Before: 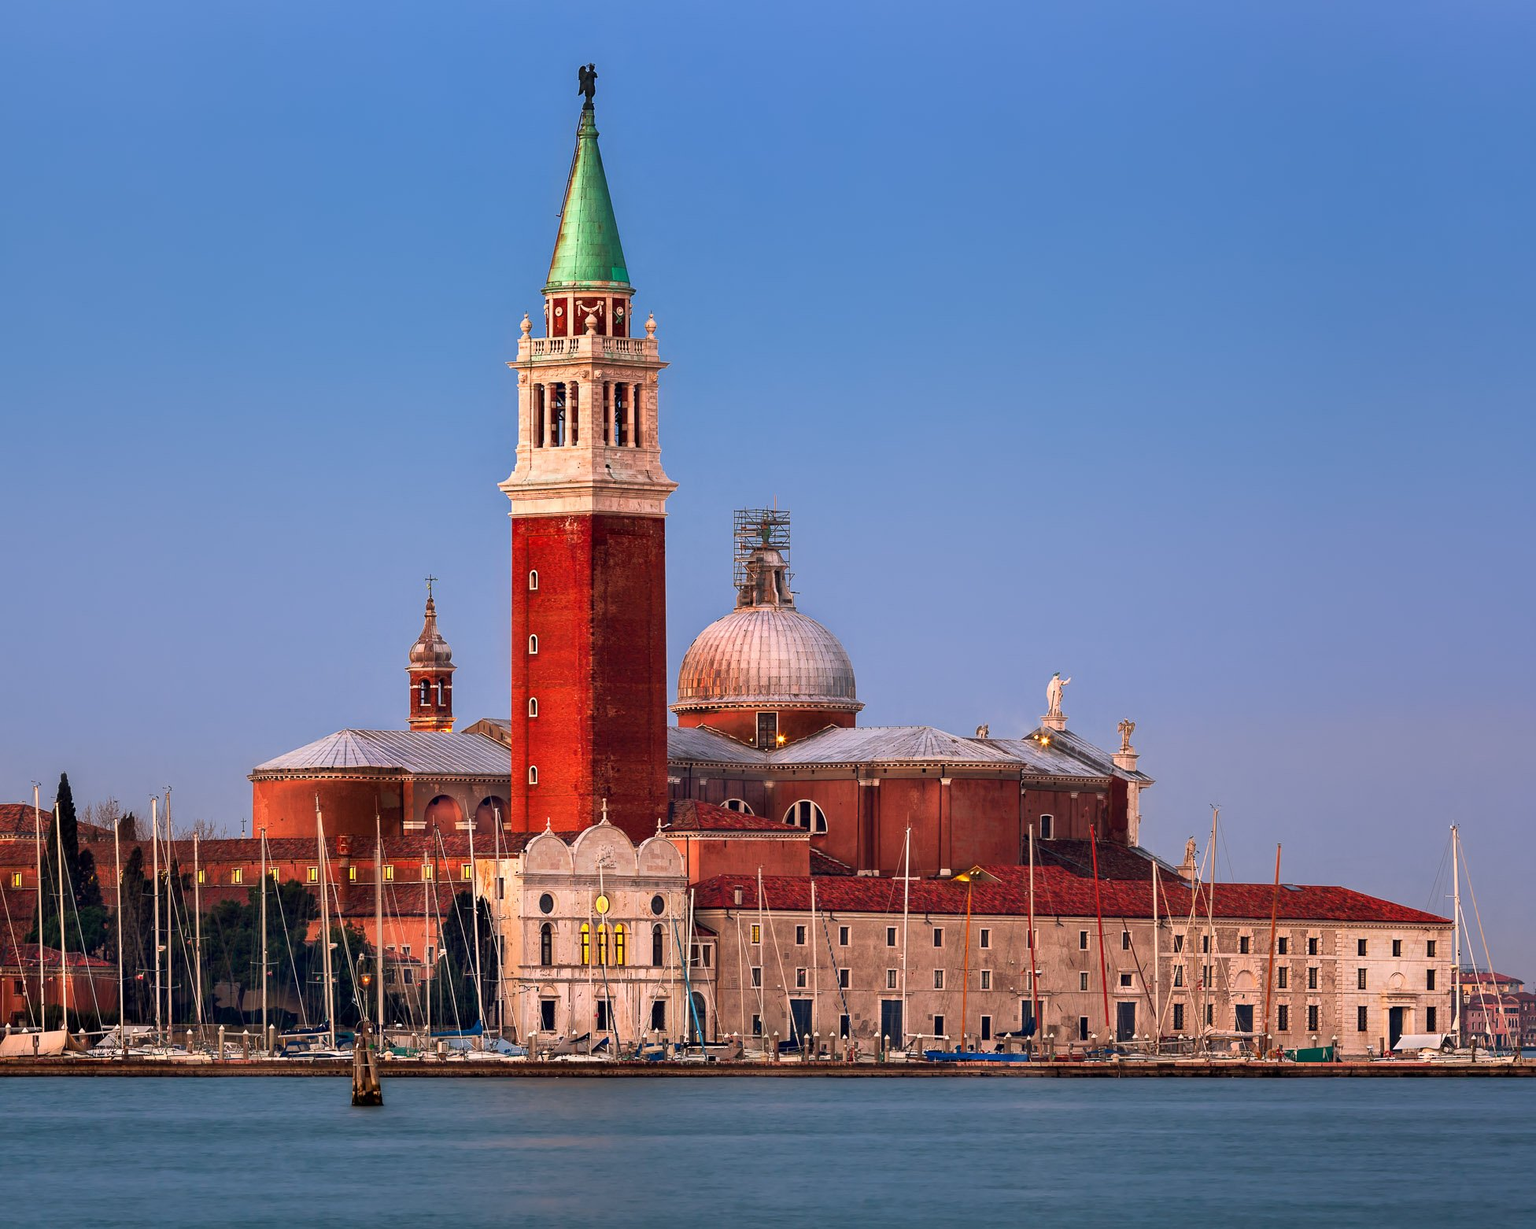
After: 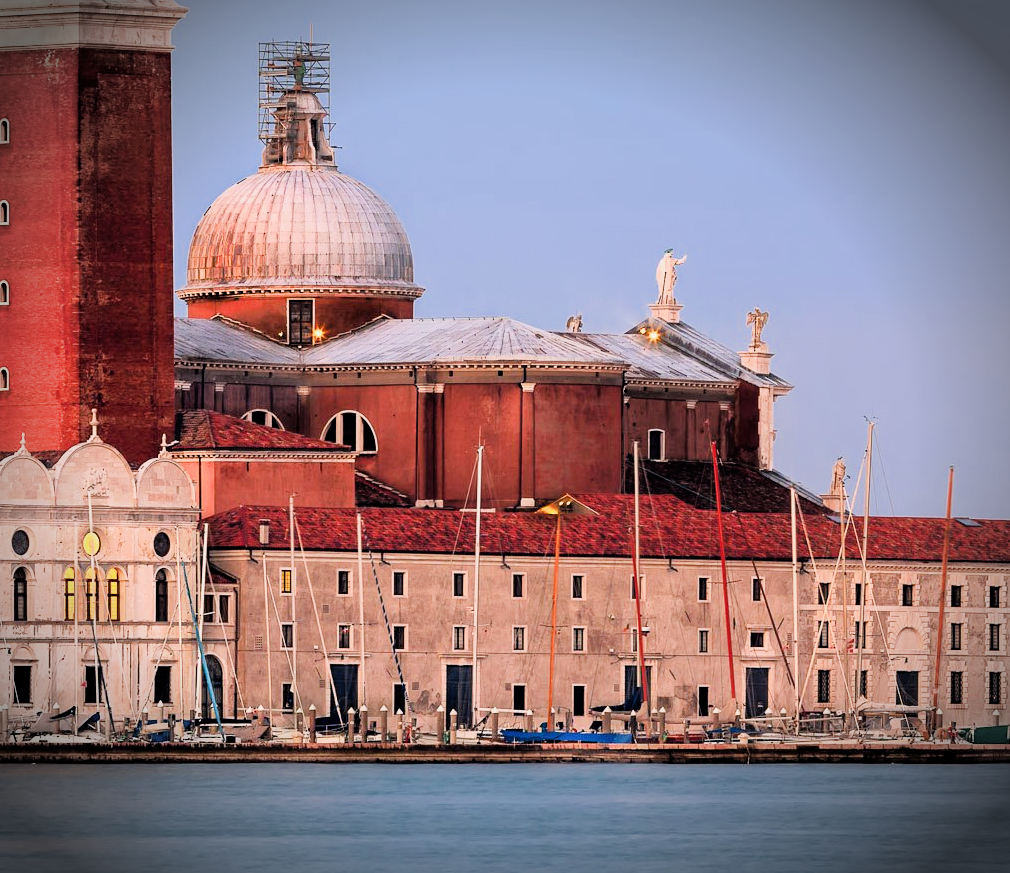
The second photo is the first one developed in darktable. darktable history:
filmic rgb: black relative exposure -7.65 EV, white relative exposure 4.56 EV, threshold 5.94 EV, hardness 3.61, contrast 1.06, enable highlight reconstruction true
crop: left 34.537%, top 38.83%, right 13.679%, bottom 5.275%
vignetting: brightness -0.833, automatic ratio true
tone equalizer: -8 EV -1.1 EV, -7 EV -0.976 EV, -6 EV -0.89 EV, -5 EV -0.551 EV, -3 EV 0.558 EV, -2 EV 0.876 EV, -1 EV 1.01 EV, +0 EV 1.08 EV
